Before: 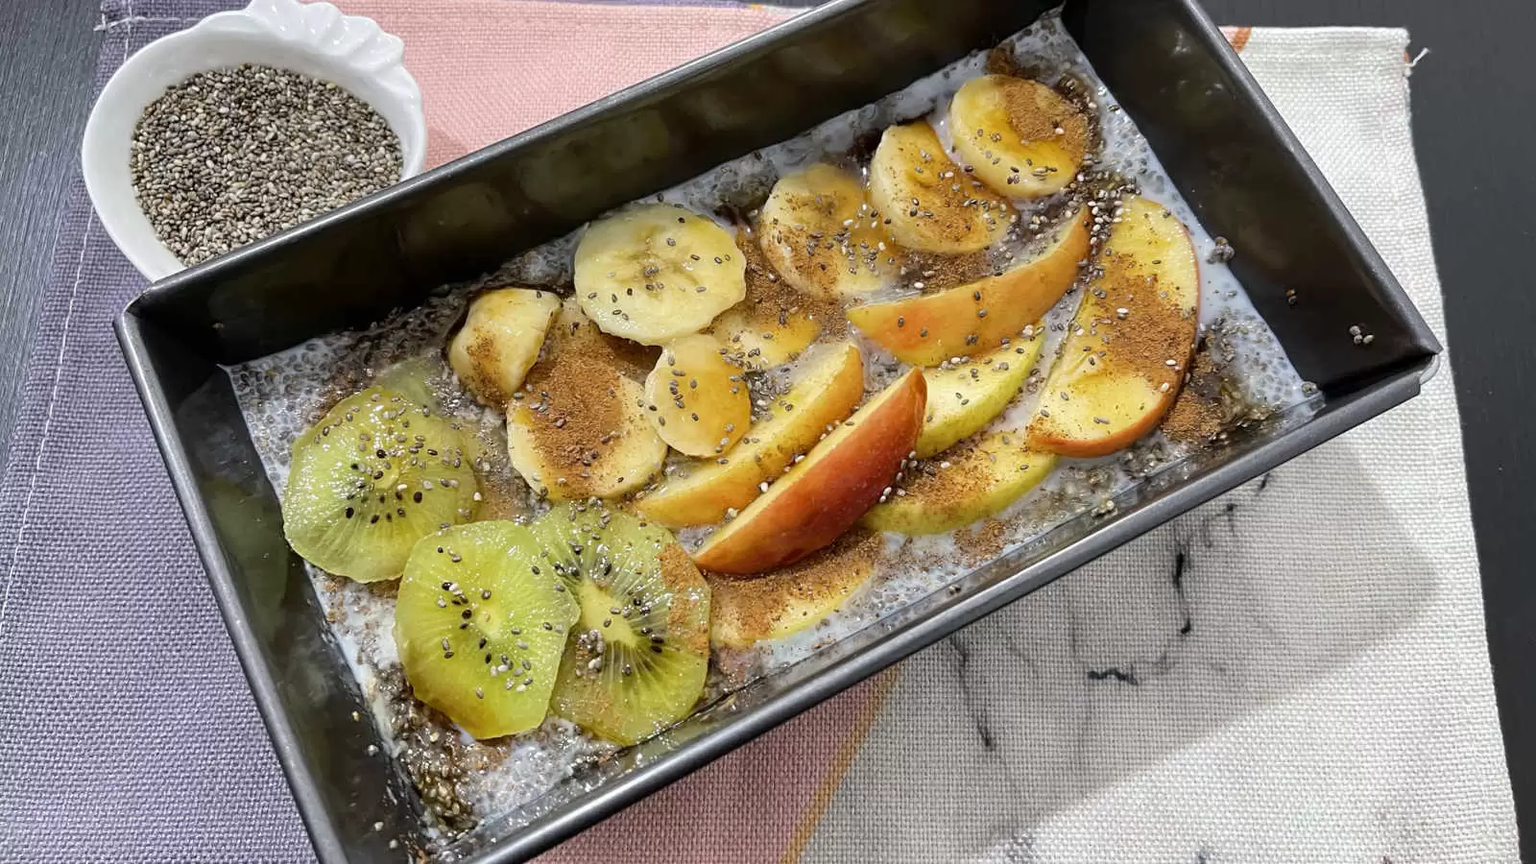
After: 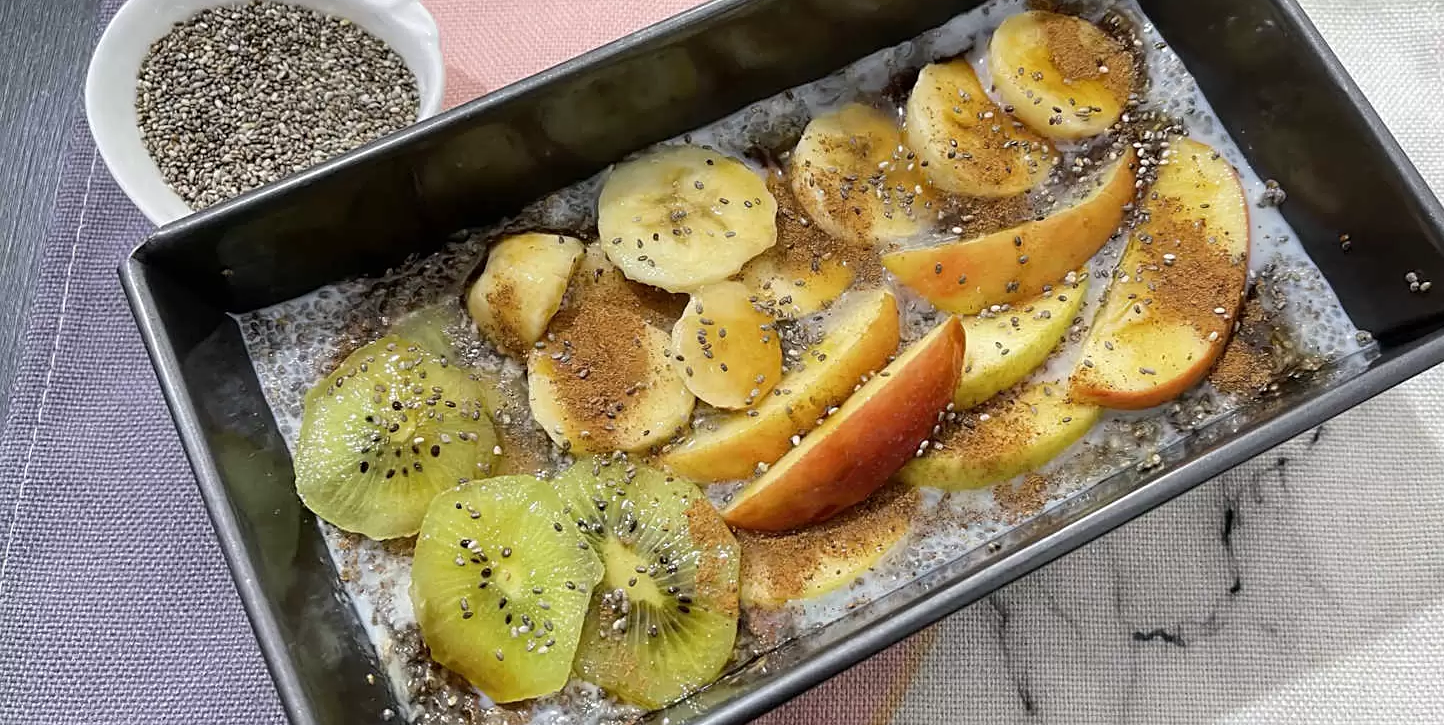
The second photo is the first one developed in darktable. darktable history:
sharpen: amount 0.2
crop: top 7.49%, right 9.717%, bottom 11.943%
